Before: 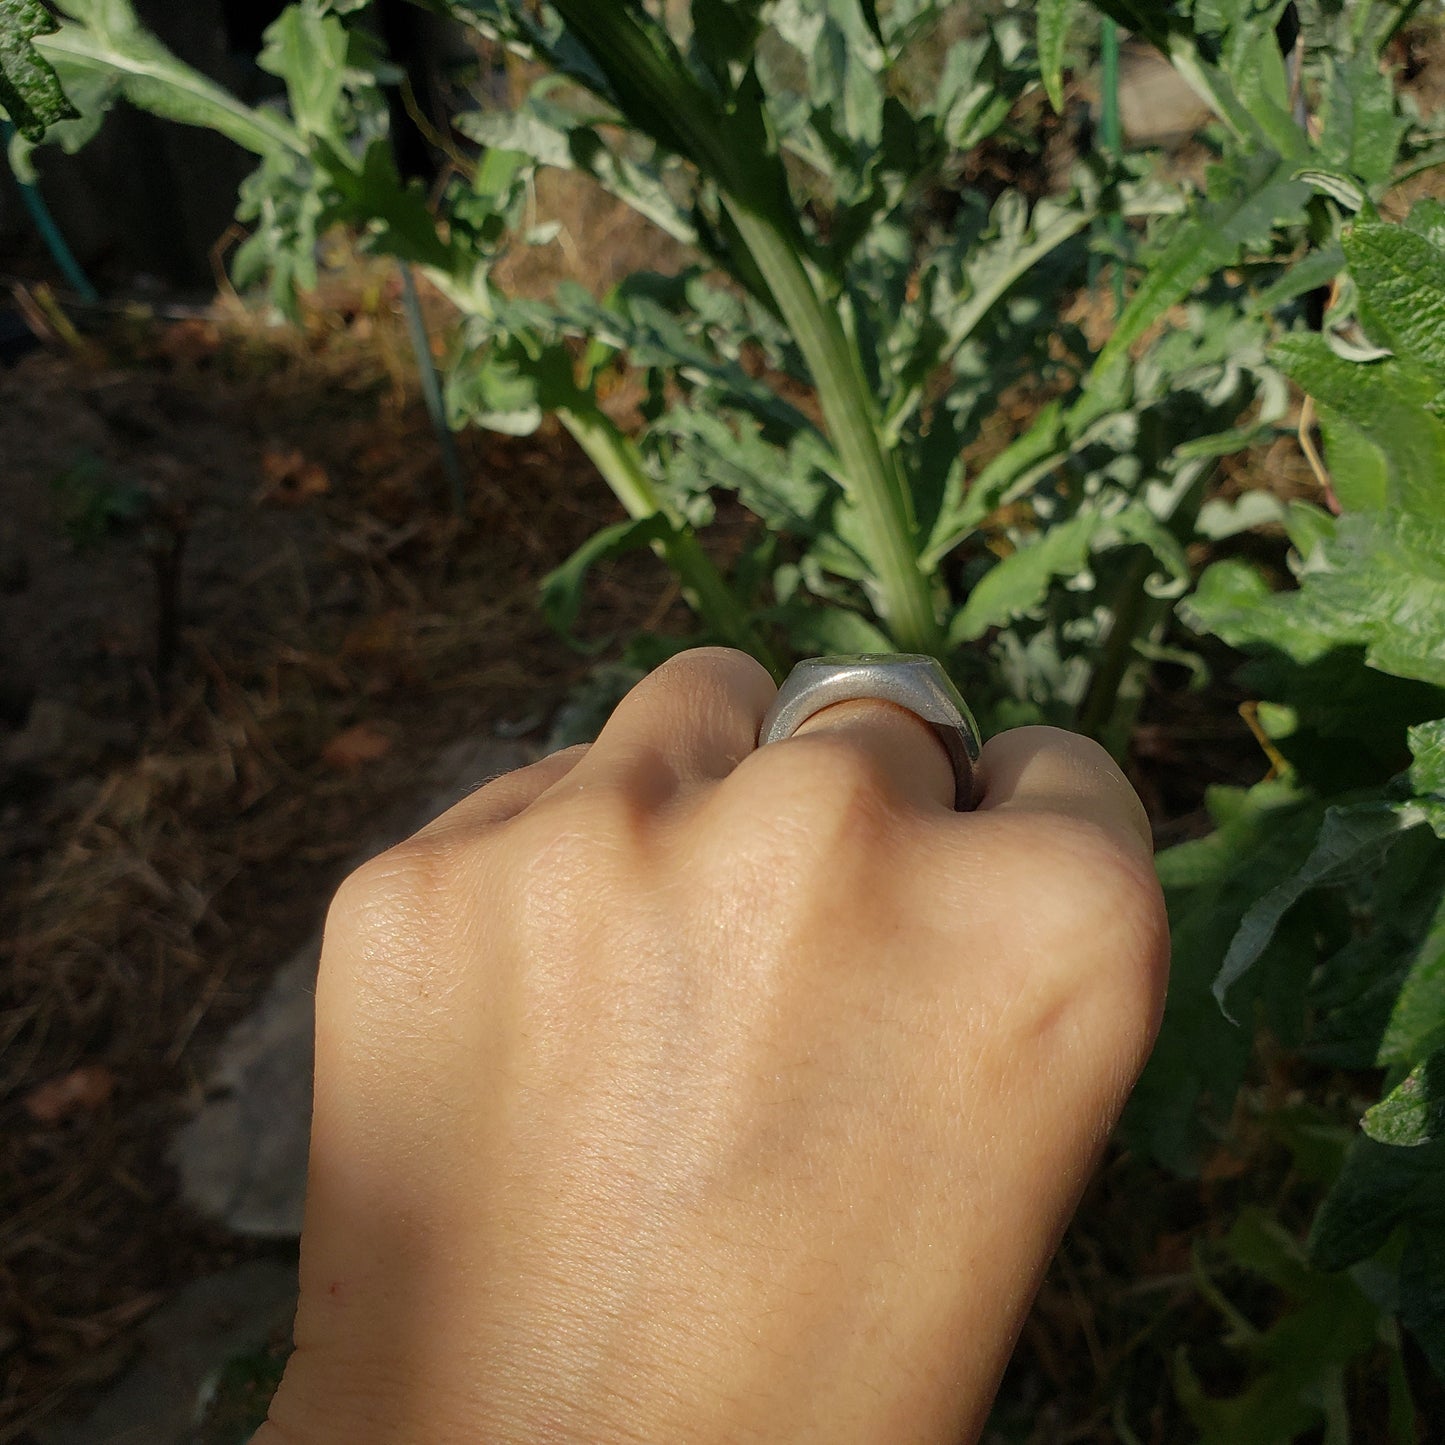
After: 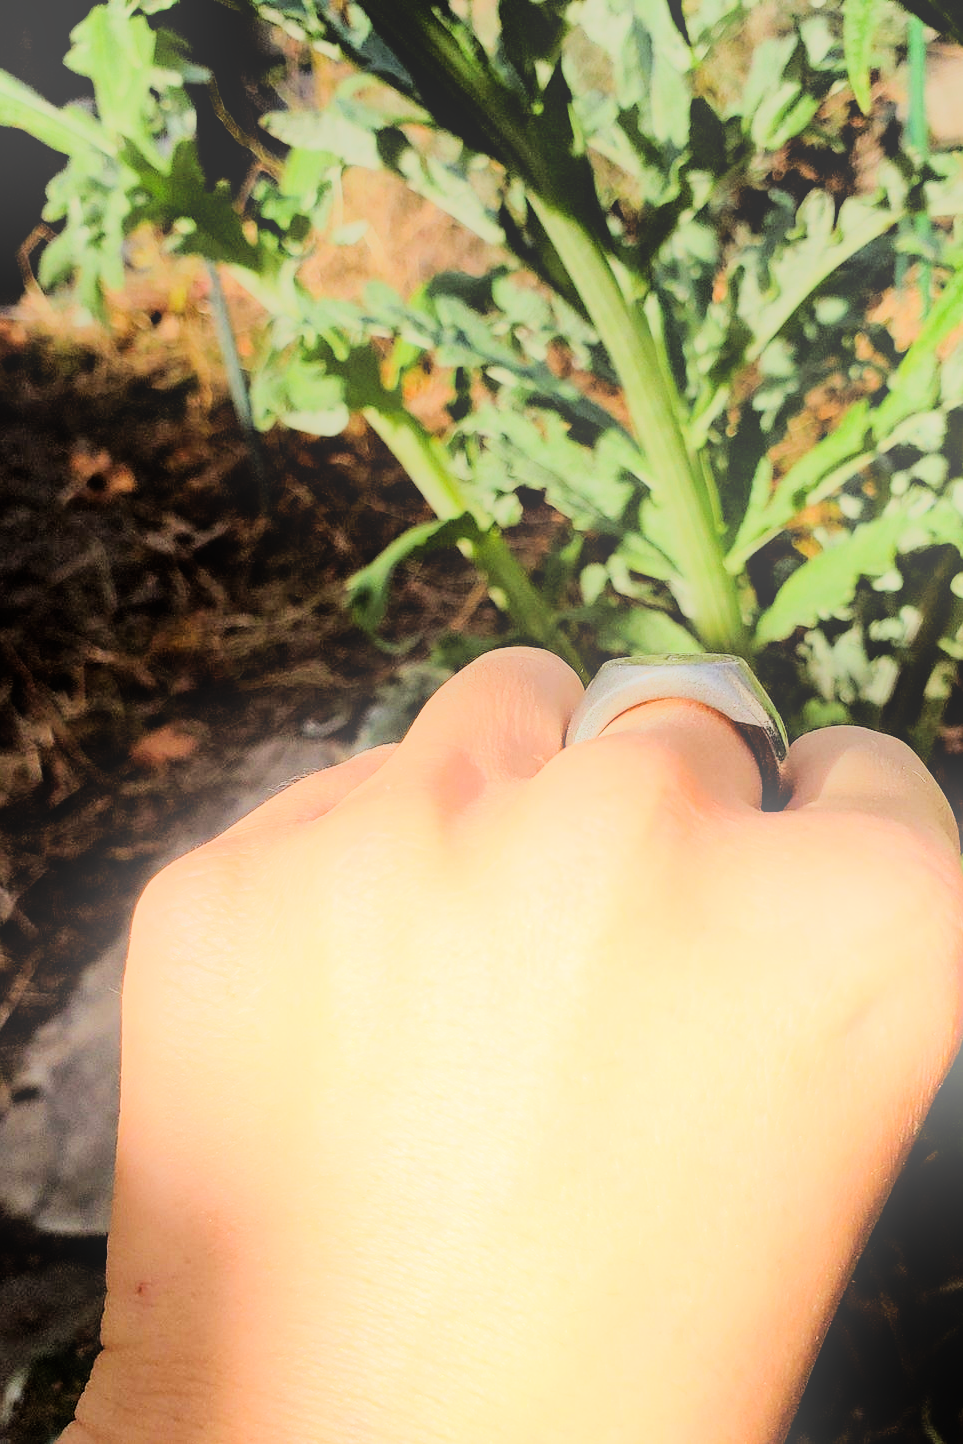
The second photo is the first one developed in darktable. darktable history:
rgb curve: curves: ch0 [(0, 0) (0.21, 0.15) (0.24, 0.21) (0.5, 0.75) (0.75, 0.96) (0.89, 0.99) (1, 1)]; ch1 [(0, 0.02) (0.21, 0.13) (0.25, 0.2) (0.5, 0.67) (0.75, 0.9) (0.89, 0.97) (1, 1)]; ch2 [(0, 0.02) (0.21, 0.13) (0.25, 0.2) (0.5, 0.67) (0.75, 0.9) (0.89, 0.97) (1, 1)], compensate middle gray true
filmic rgb: black relative exposure -7.32 EV, white relative exposure 5.09 EV, hardness 3.2
crop and rotate: left 13.409%, right 19.924%
exposure: black level correction 0, exposure 0.7 EV, compensate exposure bias true, compensate highlight preservation false
tone equalizer: -8 EV 0.25 EV, -7 EV 0.417 EV, -6 EV 0.417 EV, -5 EV 0.25 EV, -3 EV -0.25 EV, -2 EV -0.417 EV, -1 EV -0.417 EV, +0 EV -0.25 EV, edges refinement/feathering 500, mask exposure compensation -1.57 EV, preserve details guided filter
color balance: mode lift, gamma, gain (sRGB), lift [1, 1.049, 1, 1]
contrast brightness saturation: saturation 0.18
bloom: on, module defaults
